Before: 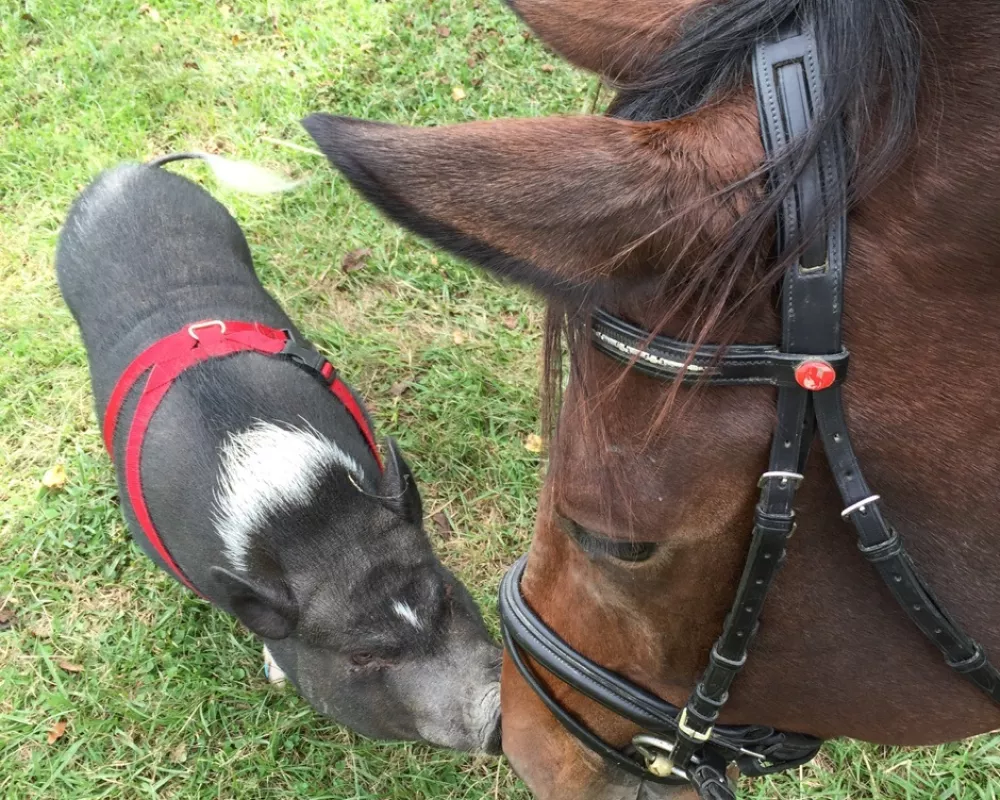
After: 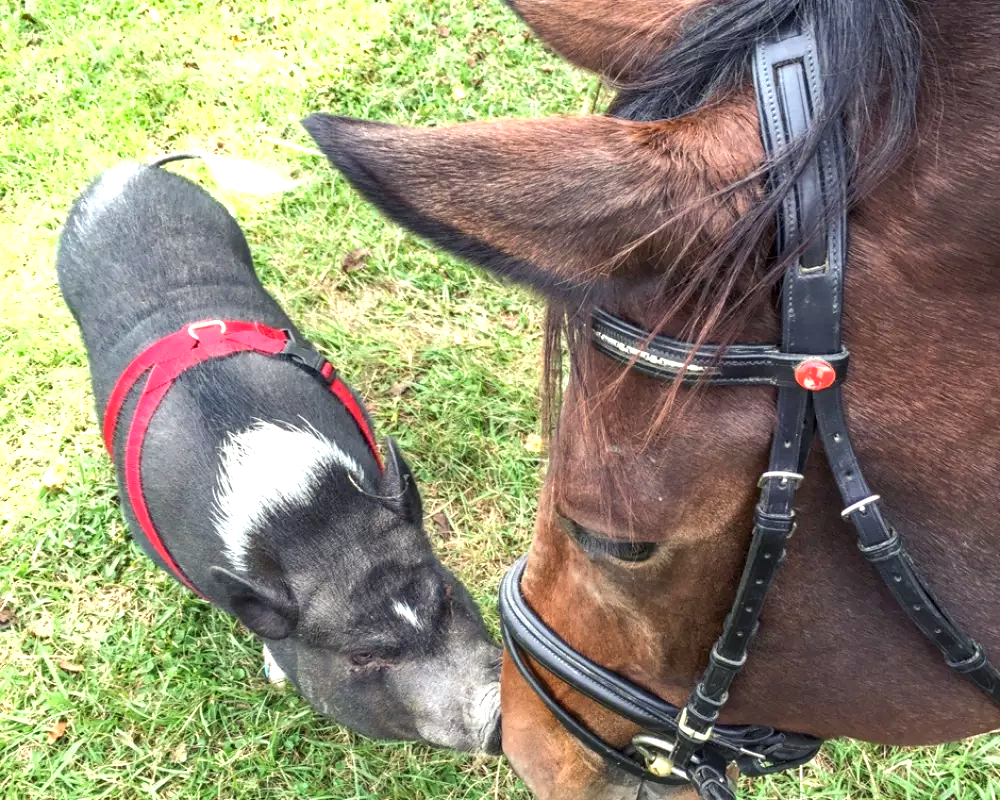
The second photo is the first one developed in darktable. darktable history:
shadows and highlights: shadows 29.23, highlights -29.22, low approximation 0.01, soften with gaussian
color balance rgb: shadows lift › luminance -21.869%, shadows lift › chroma 6.644%, shadows lift › hue 269.69°, perceptual saturation grading › global saturation 0.758%, global vibrance 20%
exposure: exposure 0.761 EV, compensate highlight preservation false
local contrast: on, module defaults
